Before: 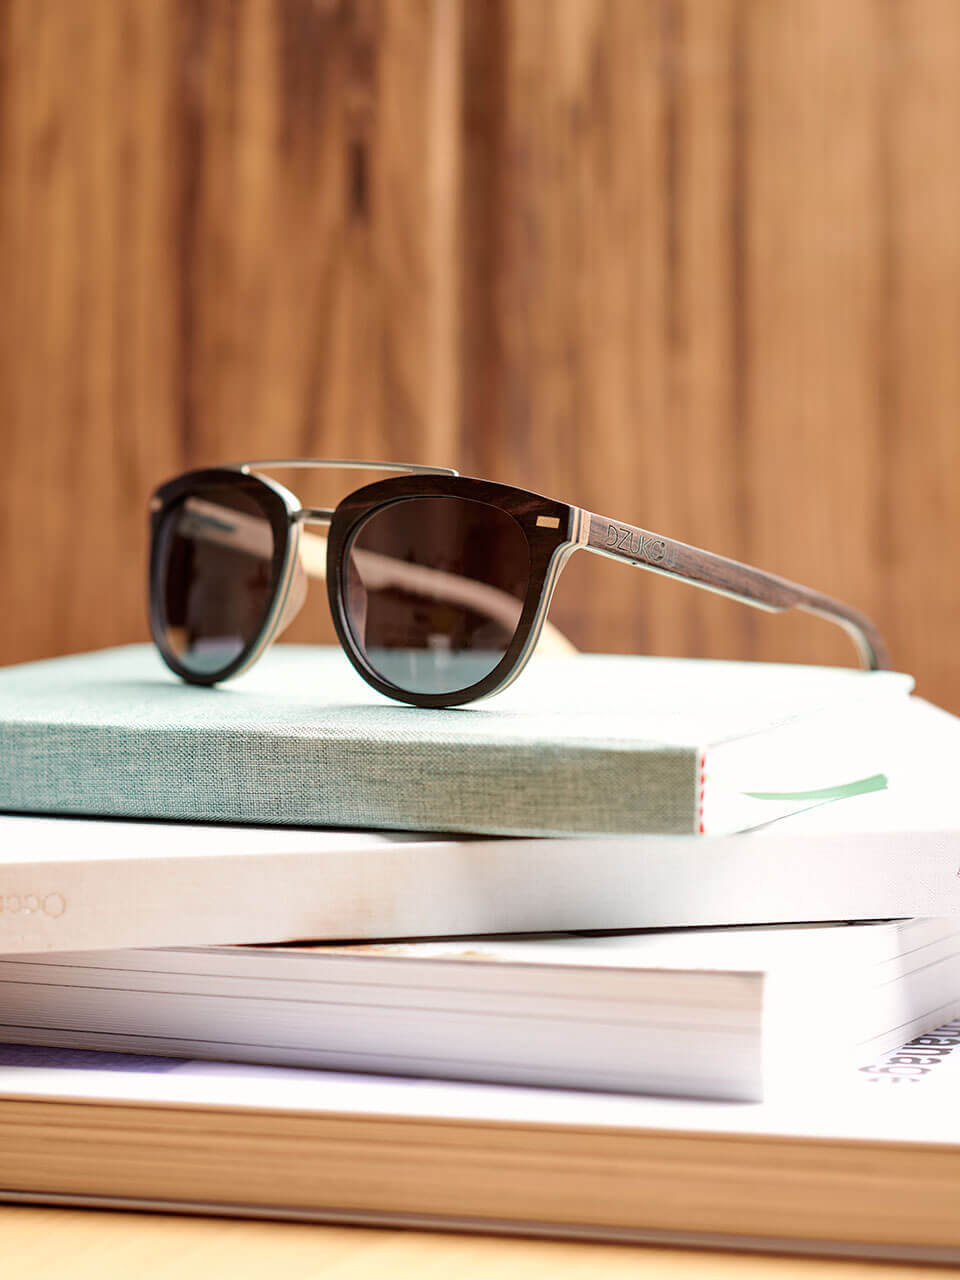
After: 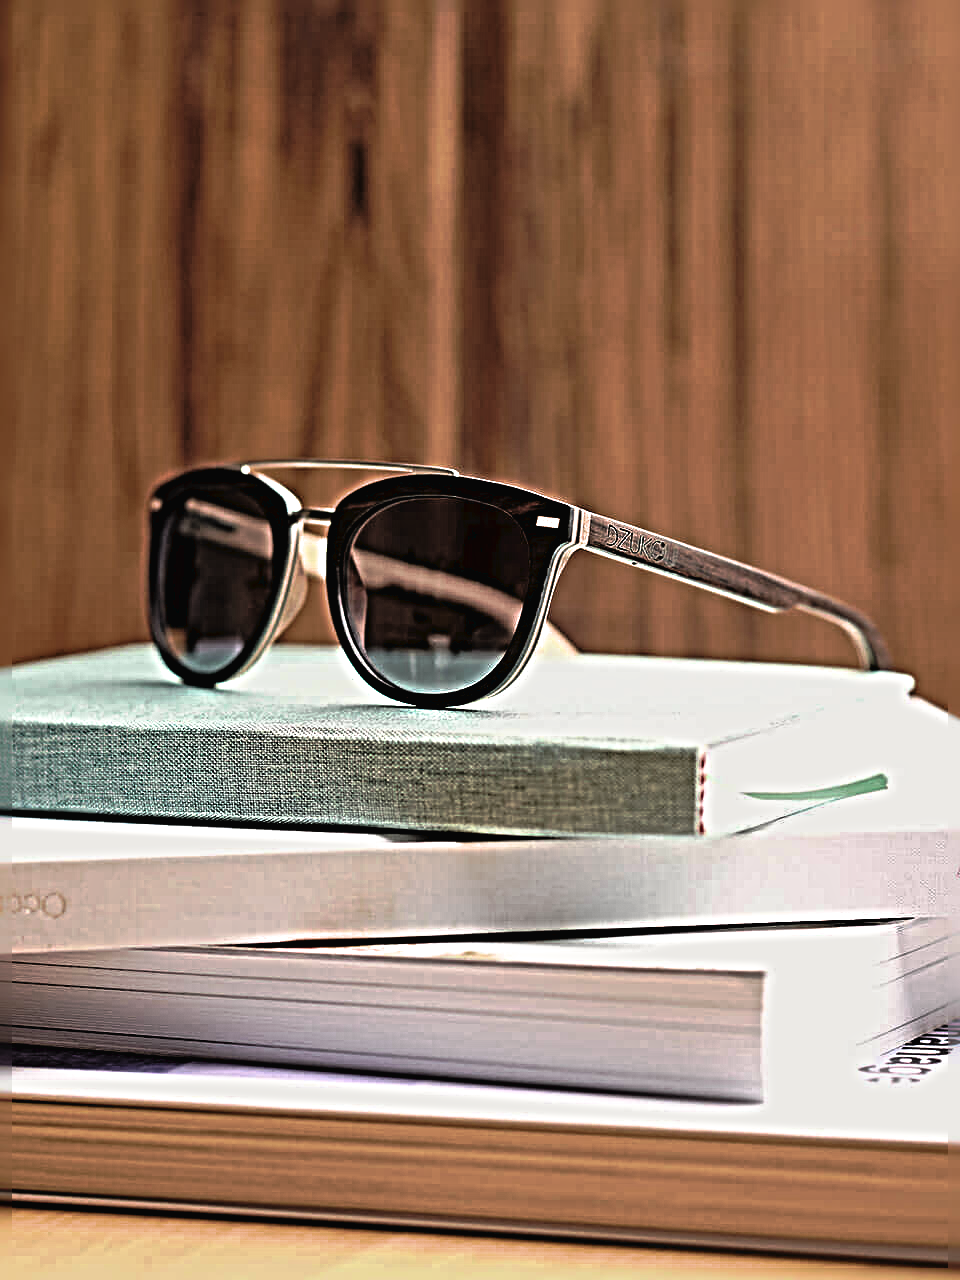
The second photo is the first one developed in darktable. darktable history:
white balance: emerald 1
tone curve: curves: ch0 [(0, 0) (0.003, 0.029) (0.011, 0.034) (0.025, 0.044) (0.044, 0.057) (0.069, 0.07) (0.1, 0.084) (0.136, 0.104) (0.177, 0.127) (0.224, 0.156) (0.277, 0.192) (0.335, 0.236) (0.399, 0.284) (0.468, 0.339) (0.543, 0.393) (0.623, 0.454) (0.709, 0.541) (0.801, 0.65) (0.898, 0.766) (1, 1)], preserve colors none
filmic rgb: black relative exposure -4.93 EV, white relative exposure 2.84 EV, hardness 3.72
sharpen: radius 6.3, amount 1.8, threshold 0
